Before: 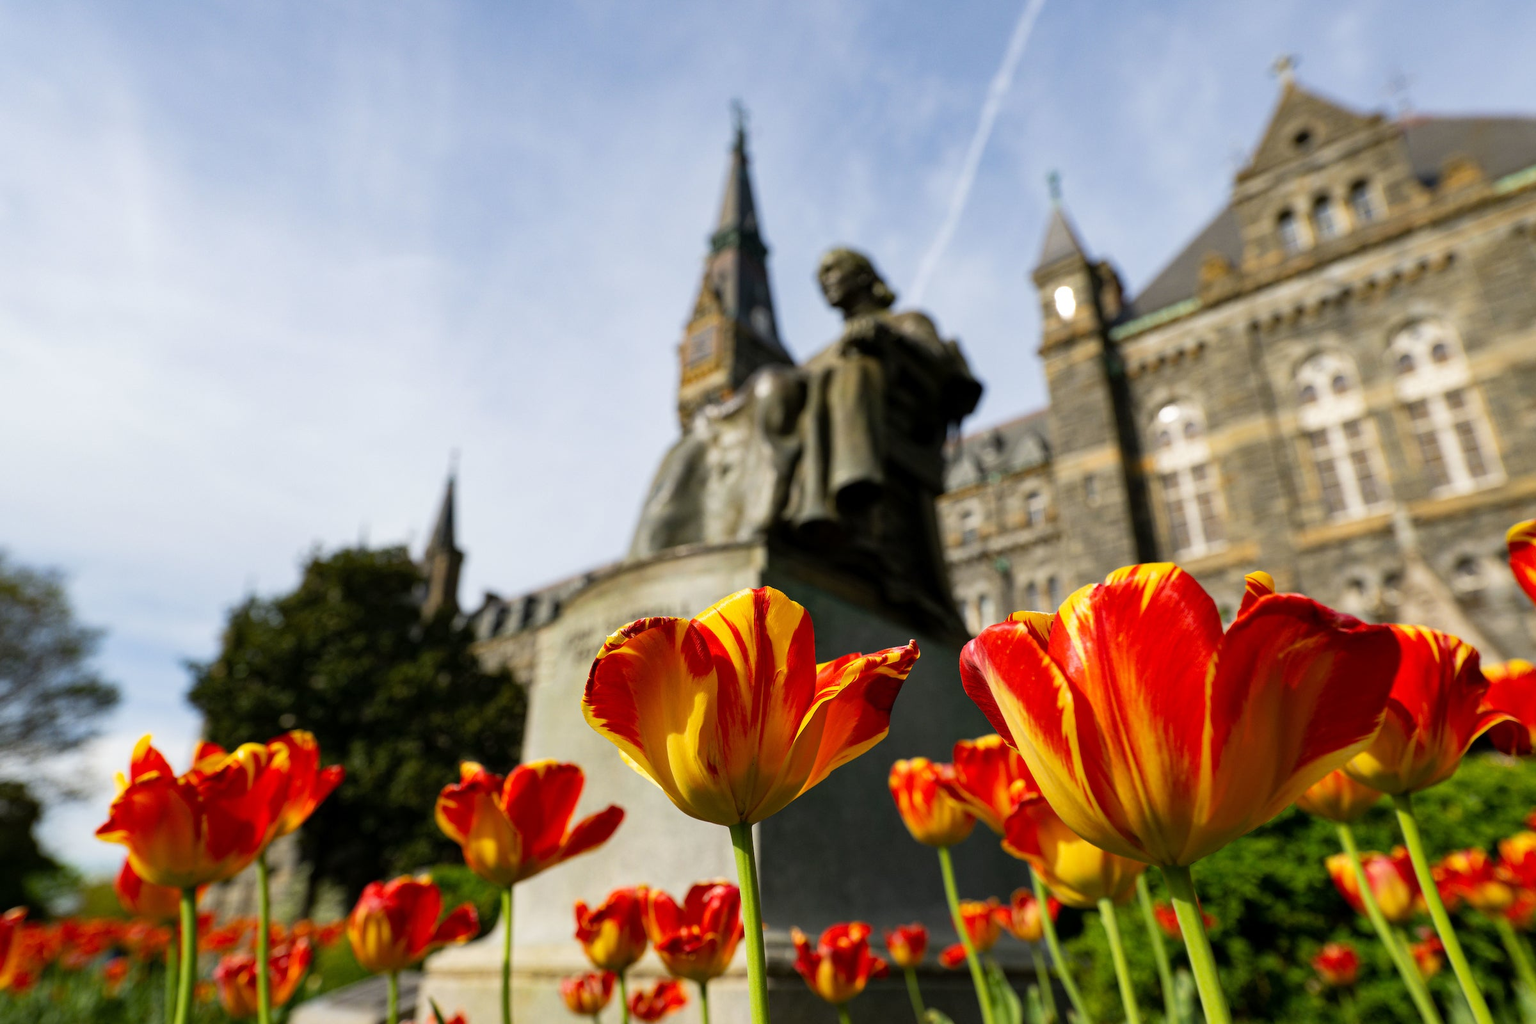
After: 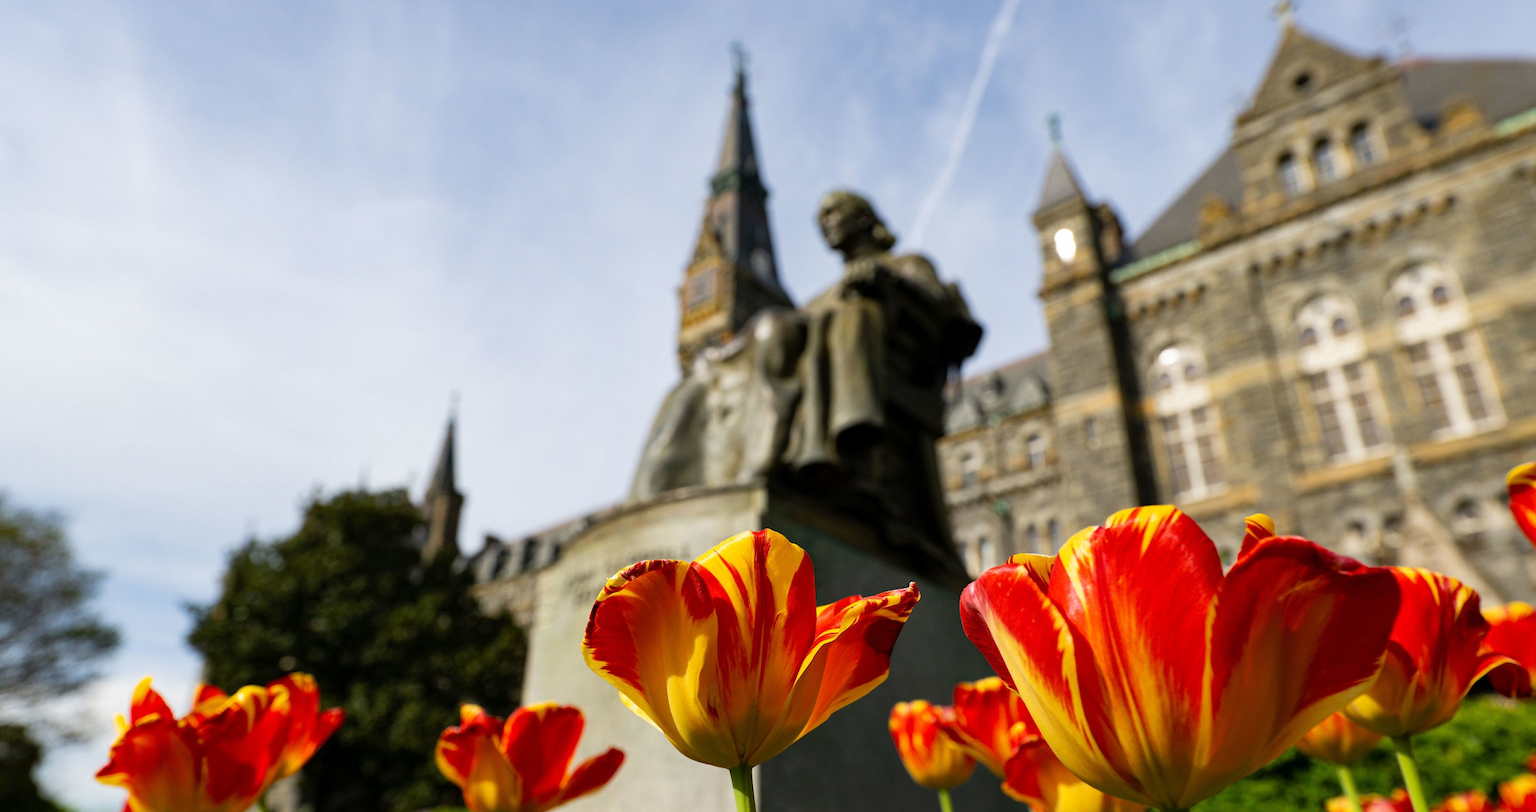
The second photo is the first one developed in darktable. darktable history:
crop and rotate: top 5.664%, bottom 14.912%
